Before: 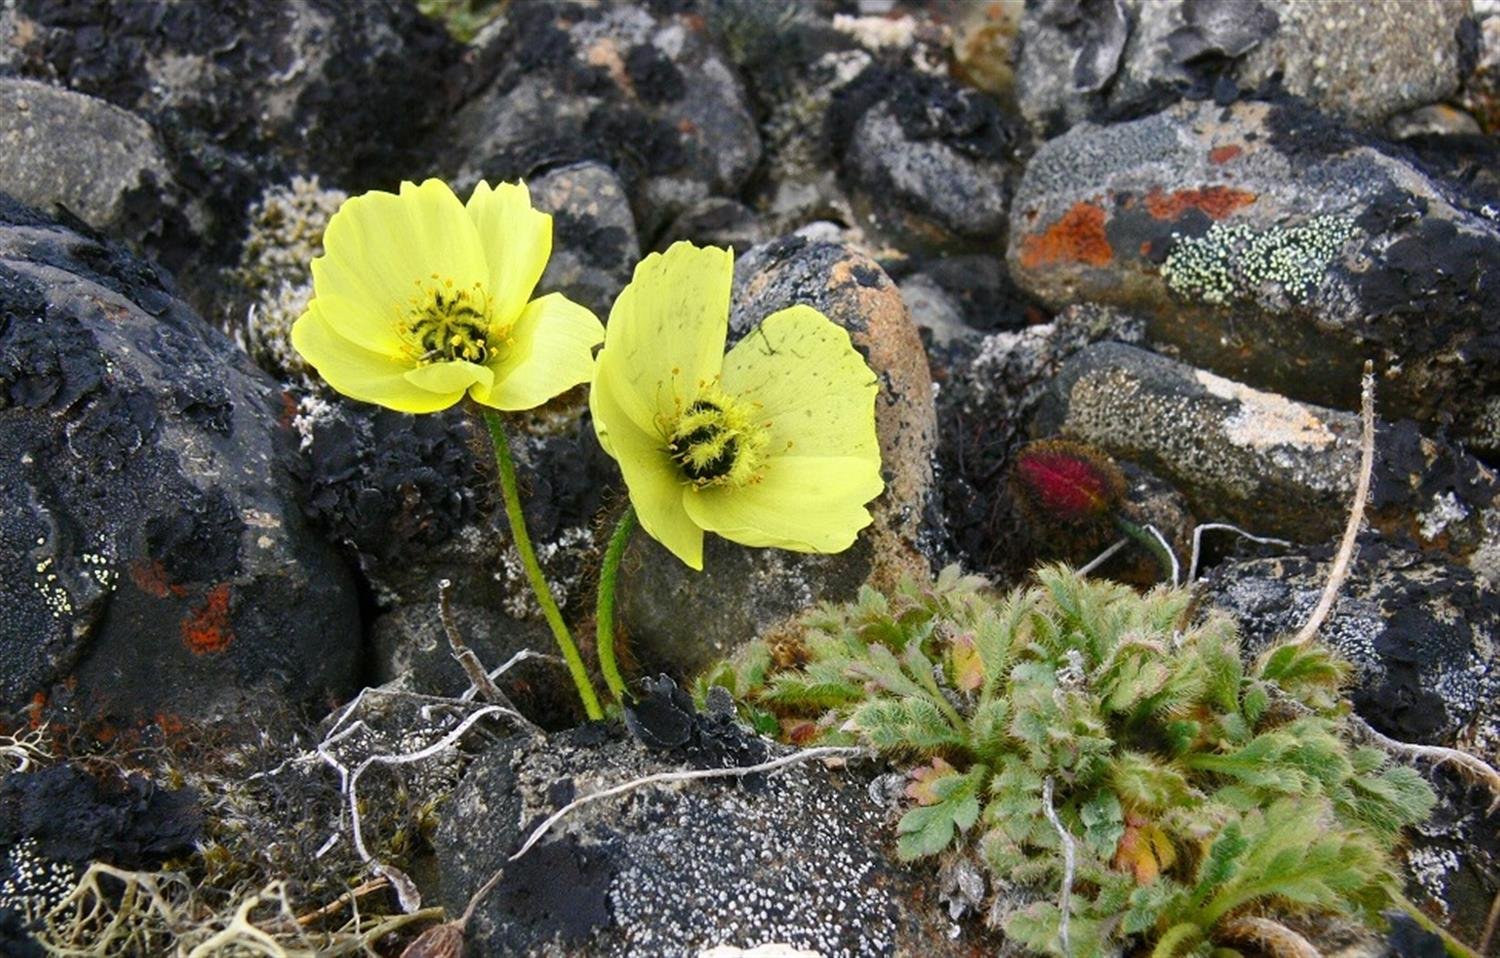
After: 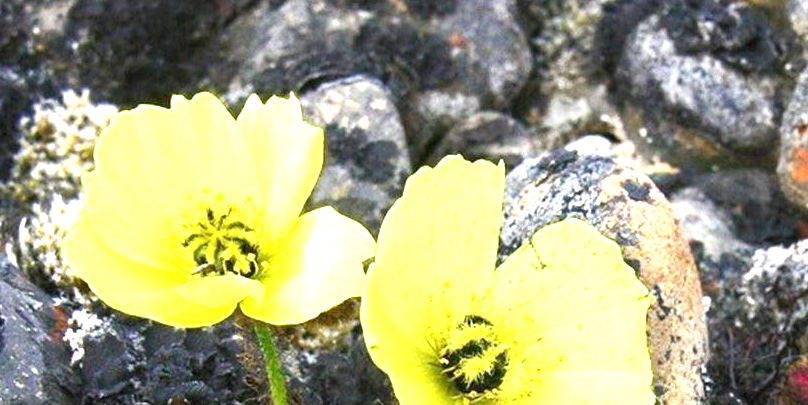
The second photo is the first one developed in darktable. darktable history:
crop: left 15.306%, top 9.065%, right 30.789%, bottom 48.638%
exposure: black level correction 0, exposure 1.5 EV, compensate exposure bias true, compensate highlight preservation false
